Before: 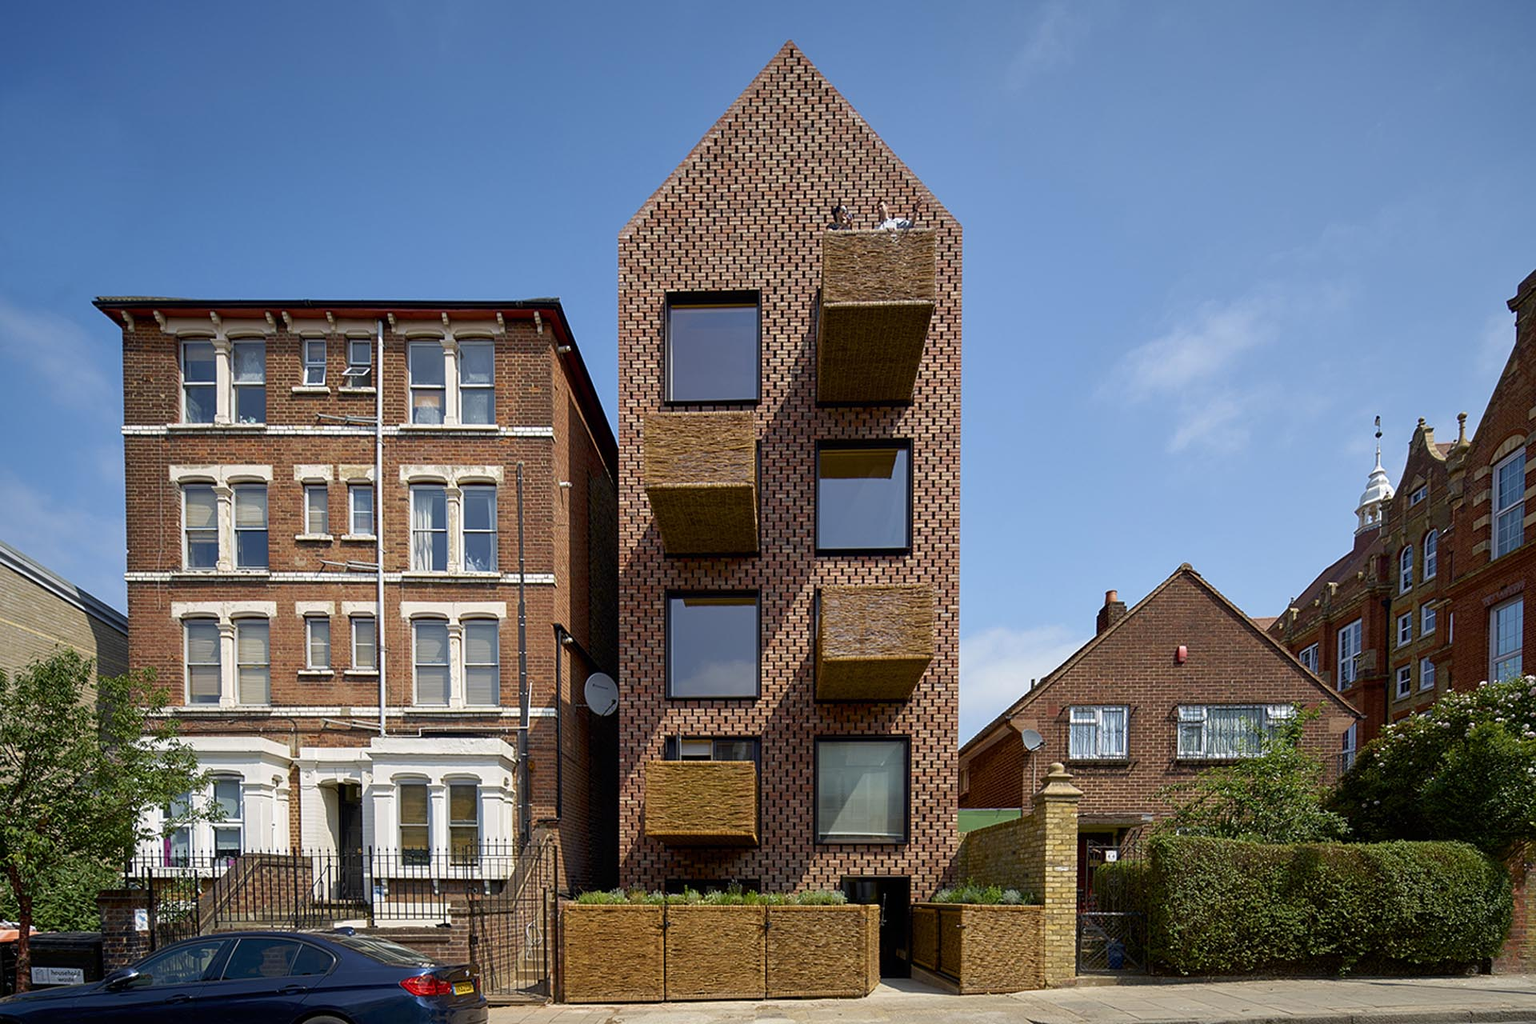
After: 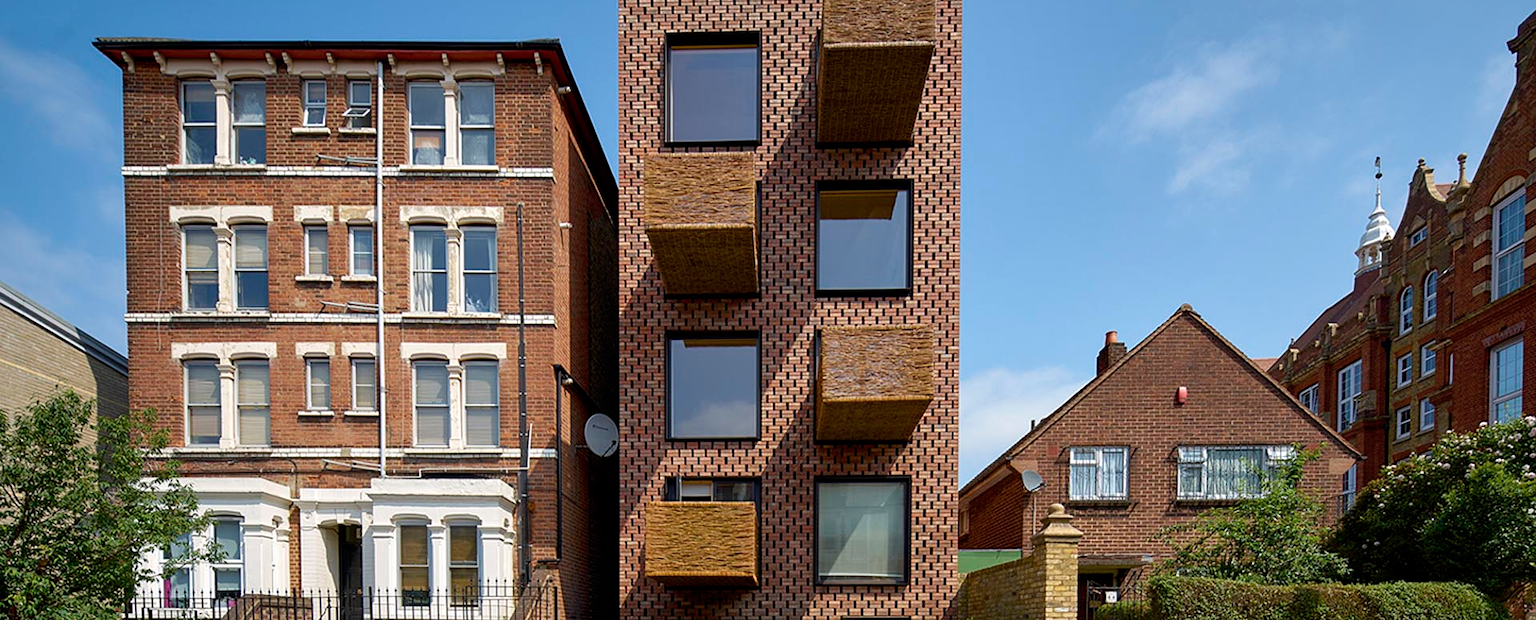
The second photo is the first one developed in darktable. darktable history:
shadows and highlights: radius 171.16, shadows 27, white point adjustment 3.13, highlights -67.95, soften with gaussian
crop and rotate: top 25.357%, bottom 13.942%
color correction: highlights a* 0.003, highlights b* -0.283
